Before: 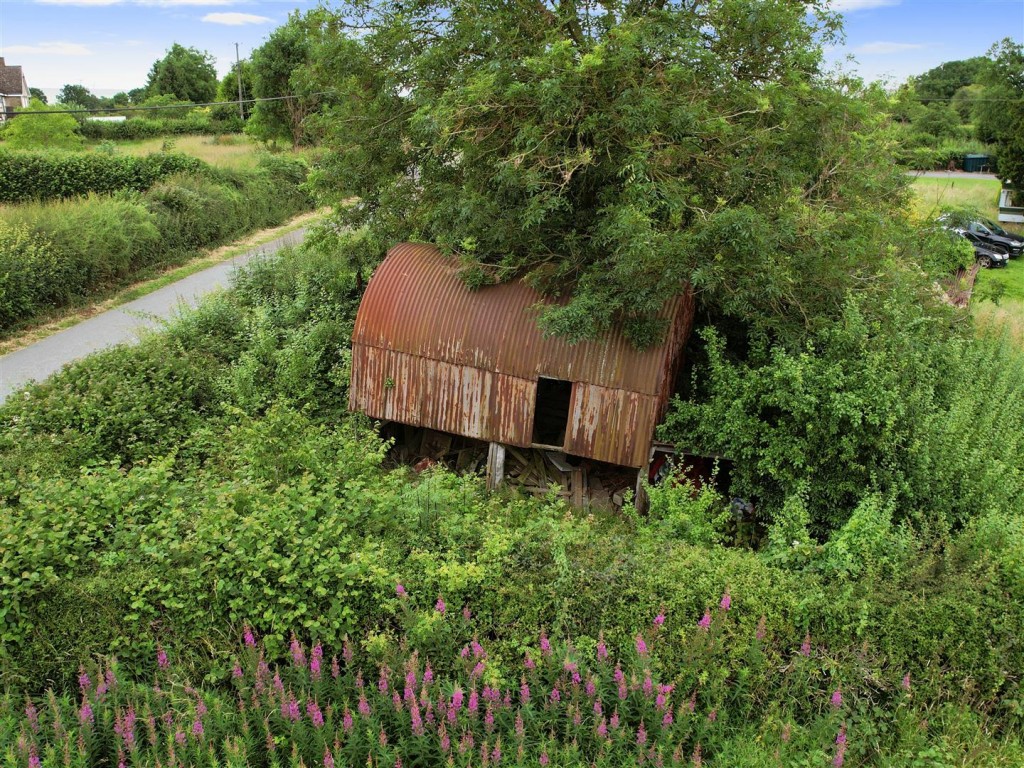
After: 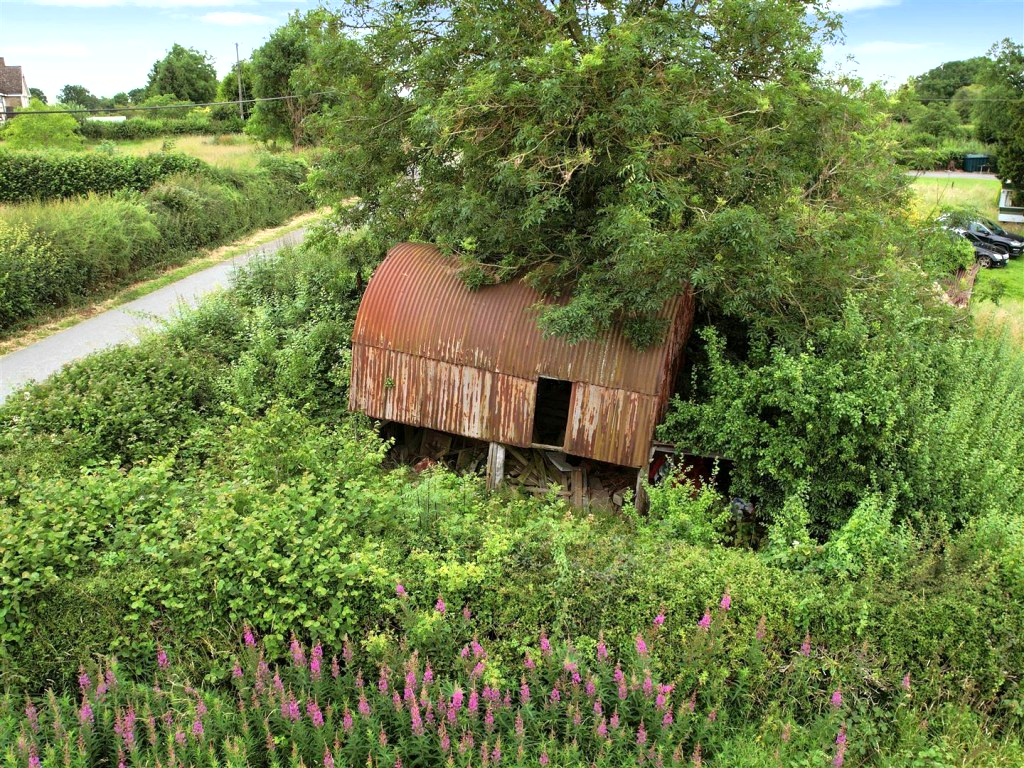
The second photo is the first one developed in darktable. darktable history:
exposure: black level correction 0.001, exposure 0.499 EV, compensate highlight preservation false
shadows and highlights: shadows 13.31, white point adjustment 1.33, highlights -0.4, soften with gaussian
